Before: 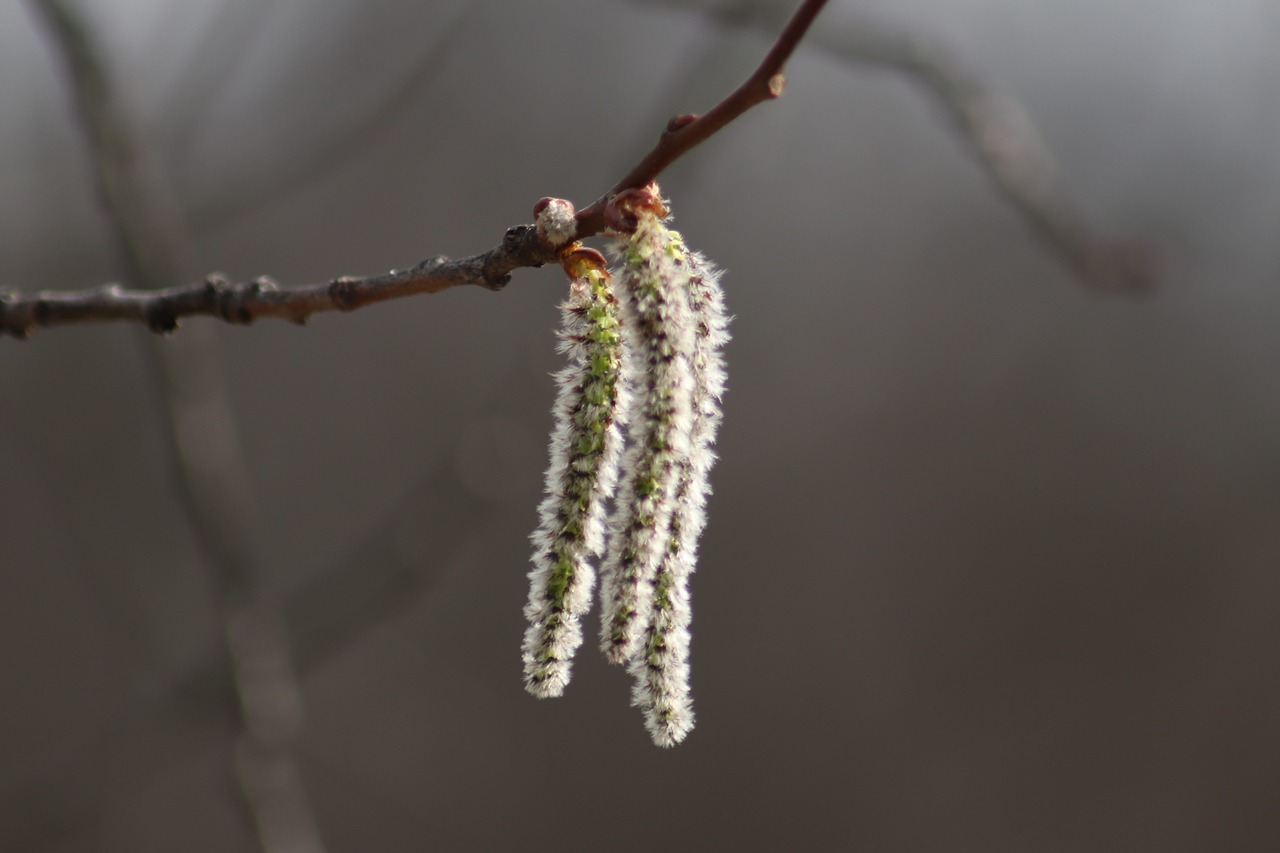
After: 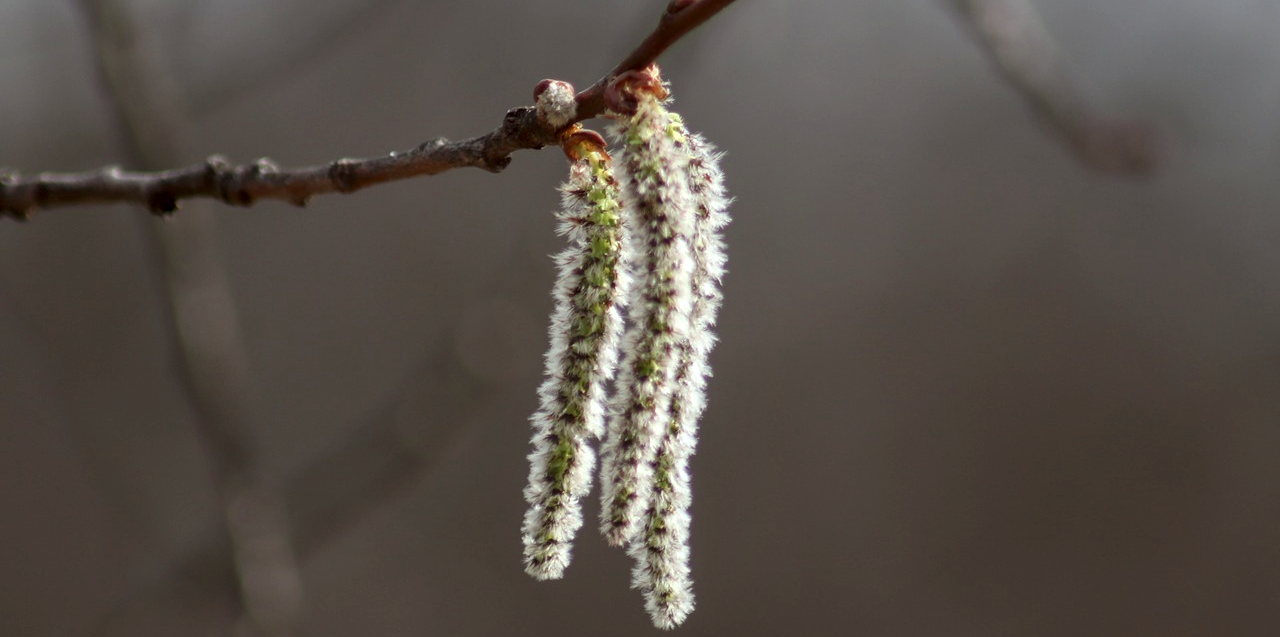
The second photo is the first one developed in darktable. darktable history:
crop: top 13.877%, bottom 11.382%
color correction: highlights a* -2.99, highlights b* -2.87, shadows a* 2.48, shadows b* 2.83
local contrast: on, module defaults
